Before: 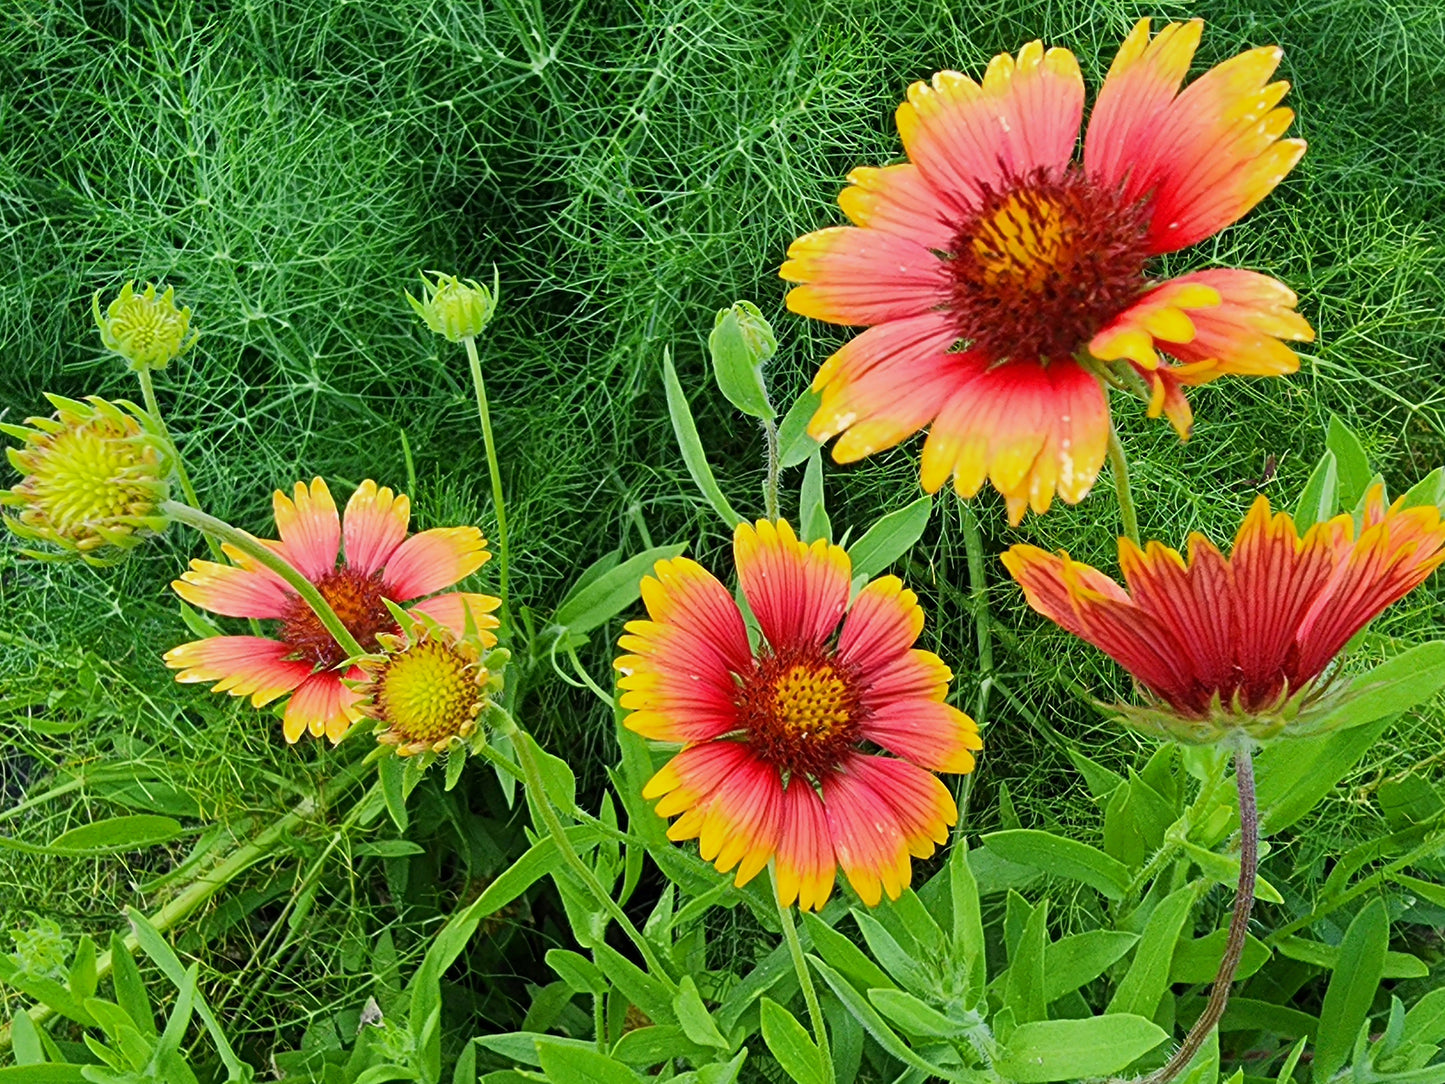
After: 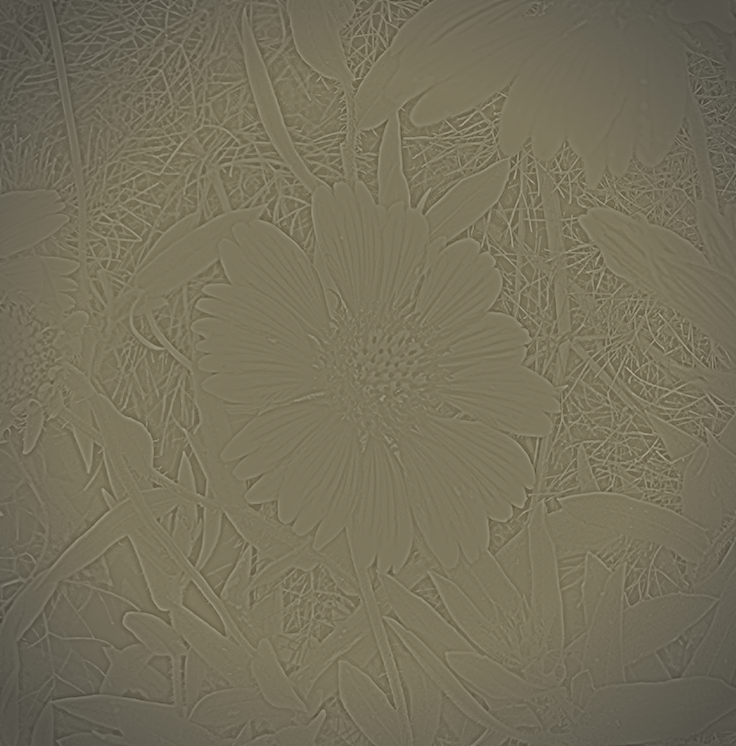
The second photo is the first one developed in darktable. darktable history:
tone equalizer: -7 EV 0.15 EV, -6 EV 0.6 EV, -5 EV 1.15 EV, -4 EV 1.33 EV, -3 EV 1.15 EV, -2 EV 0.6 EV, -1 EV 0.15 EV, mask exposure compensation -0.5 EV
highpass: sharpness 6%, contrast boost 7.63%
white balance: emerald 1
color correction: highlights a* -1.43, highlights b* 10.12, shadows a* 0.395, shadows b* 19.35
vignetting: on, module defaults
crop and rotate: left 29.237%, top 31.152%, right 19.807%
